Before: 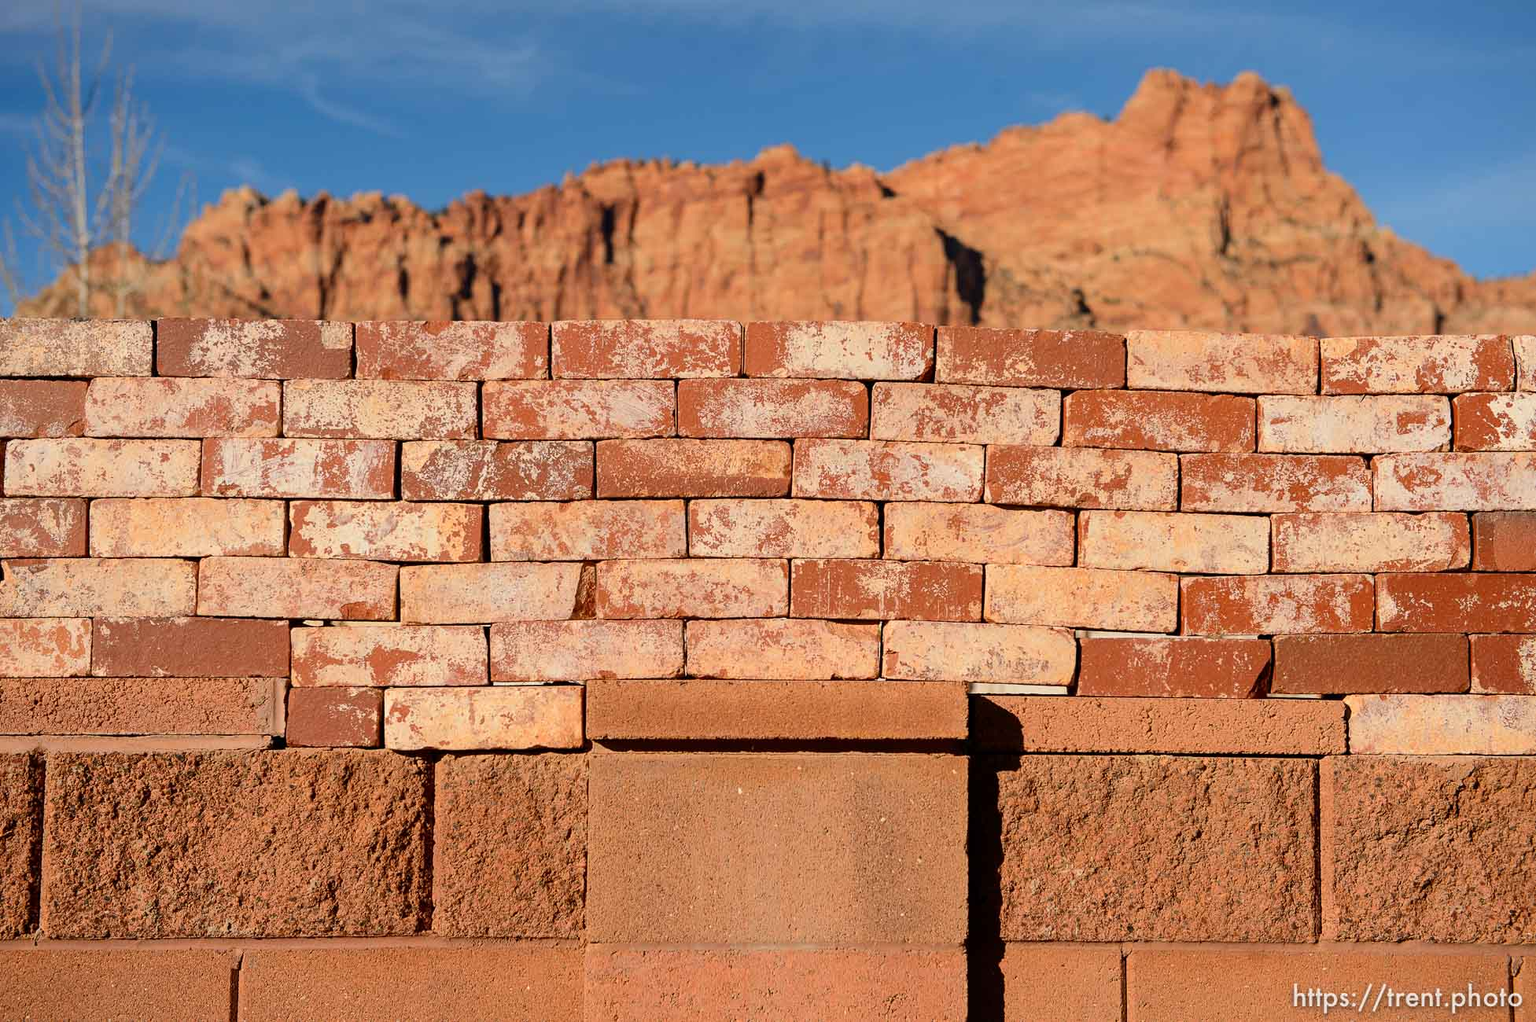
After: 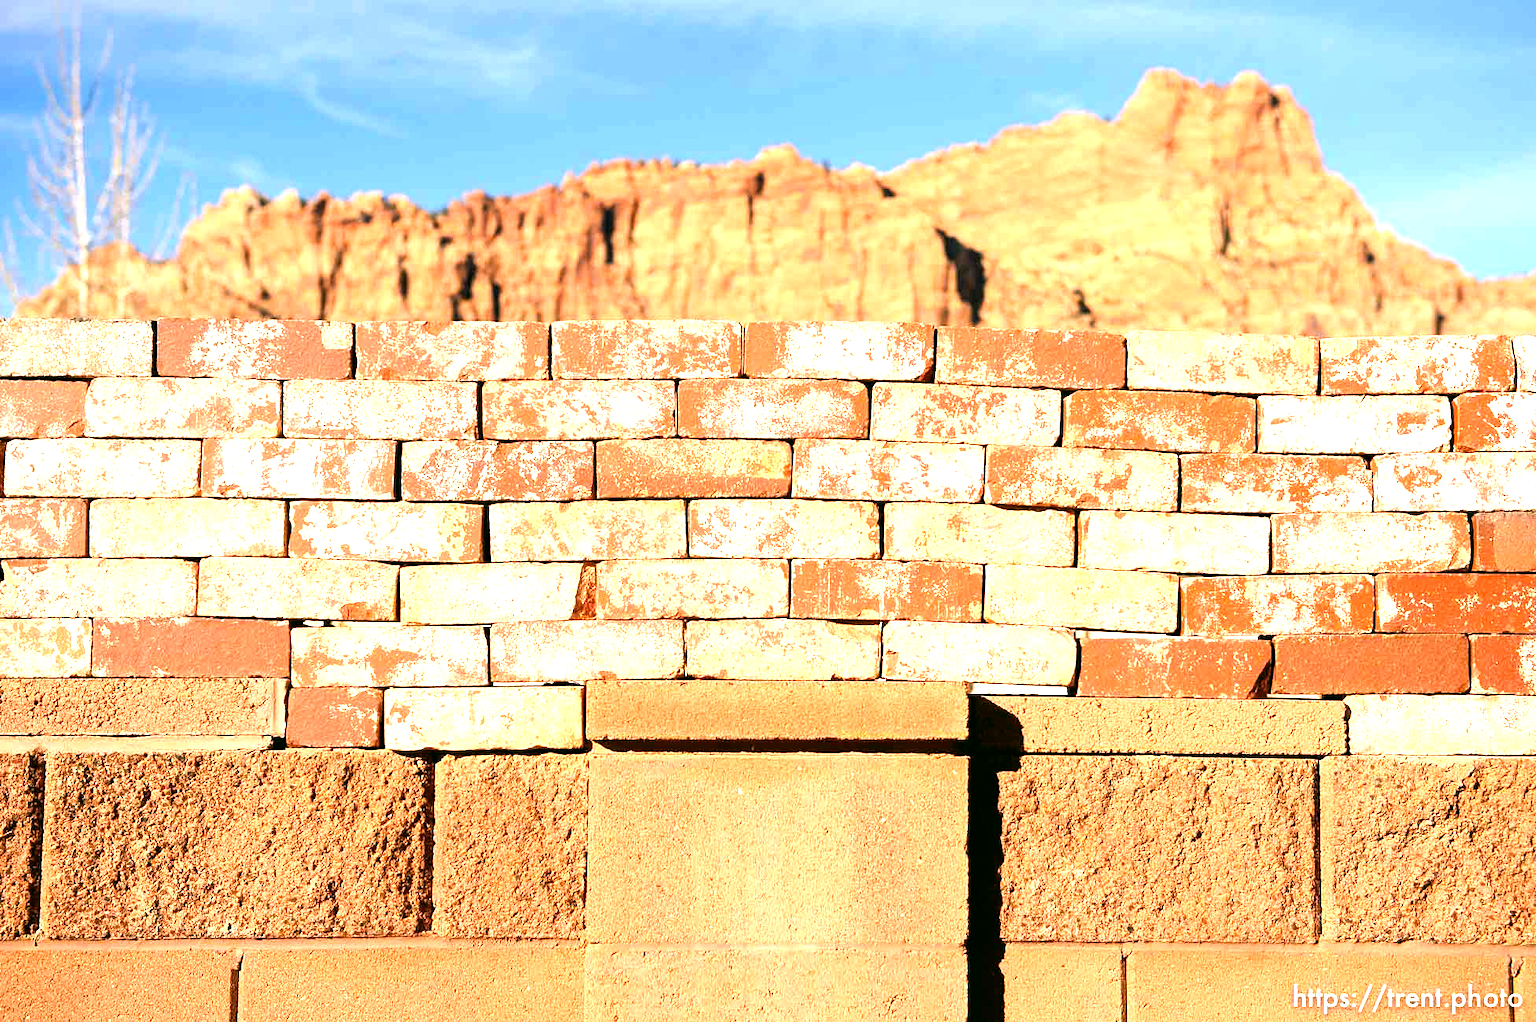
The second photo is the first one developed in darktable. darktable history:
exposure: black level correction 0, exposure 0.698 EV, compensate highlight preservation false
color correction: highlights a* 4.51, highlights b* 4.97, shadows a* -7.14, shadows b* 4.87
tone equalizer: -8 EV -1.11 EV, -7 EV -1.03 EV, -6 EV -0.844 EV, -5 EV -0.589 EV, -3 EV 0.563 EV, -2 EV 0.848 EV, -1 EV 1 EV, +0 EV 1.06 EV
